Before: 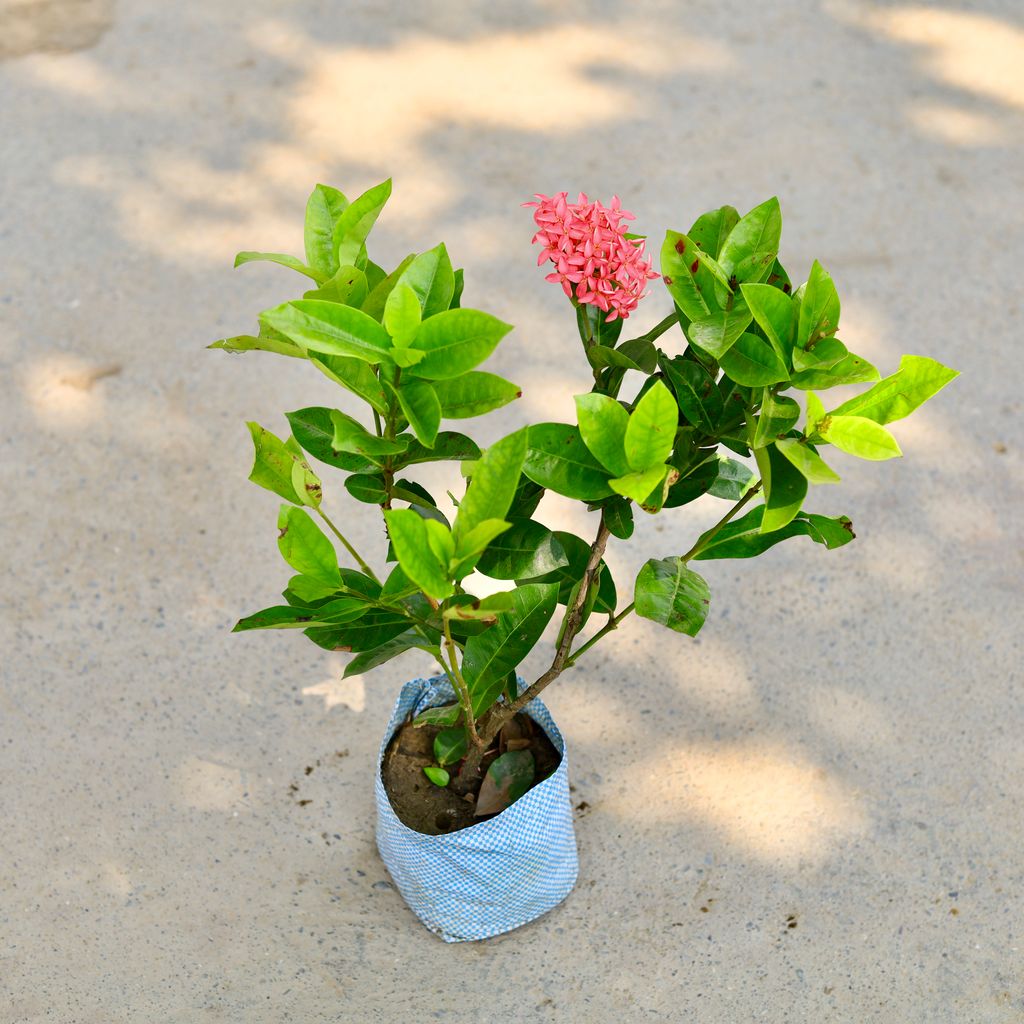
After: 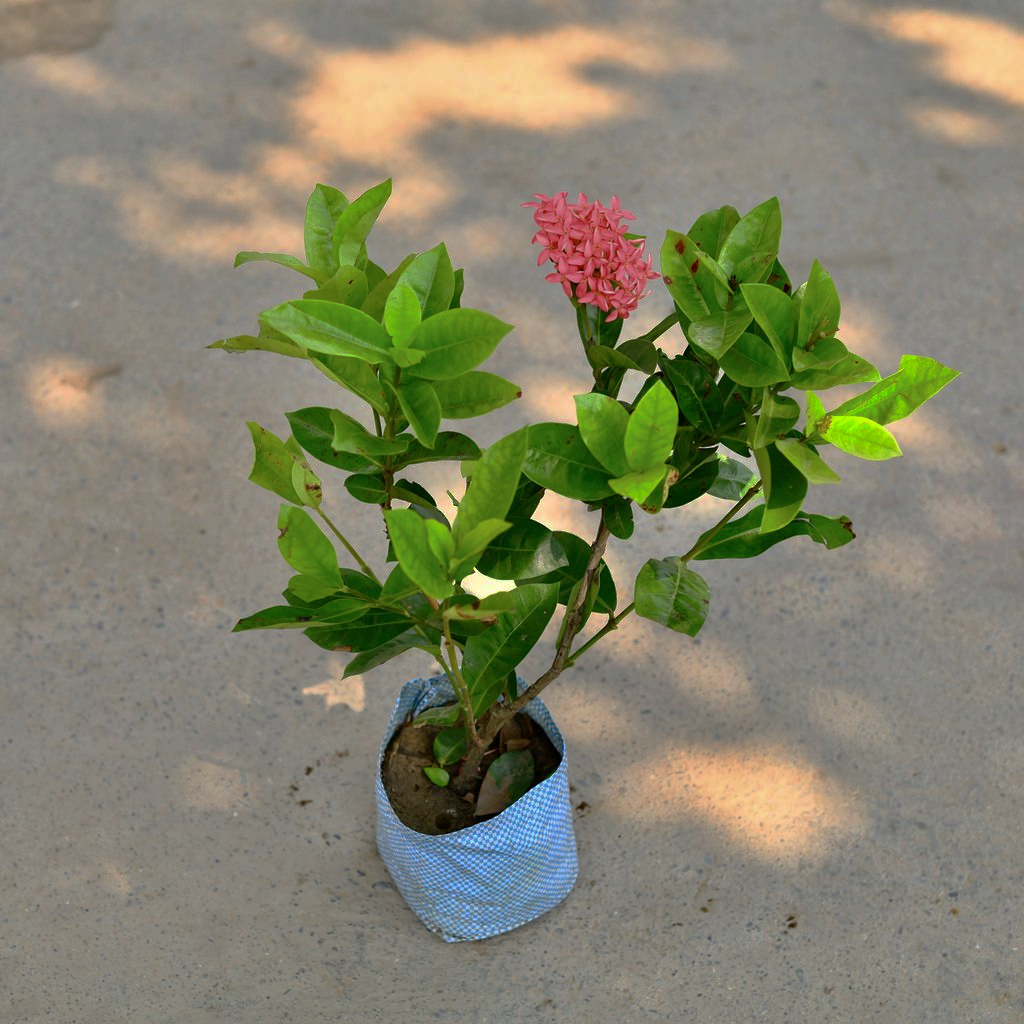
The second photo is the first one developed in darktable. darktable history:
base curve: curves: ch0 [(0, 0) (0.841, 0.609) (1, 1)], preserve colors none
shadows and highlights: radius 131.18, soften with gaussian
